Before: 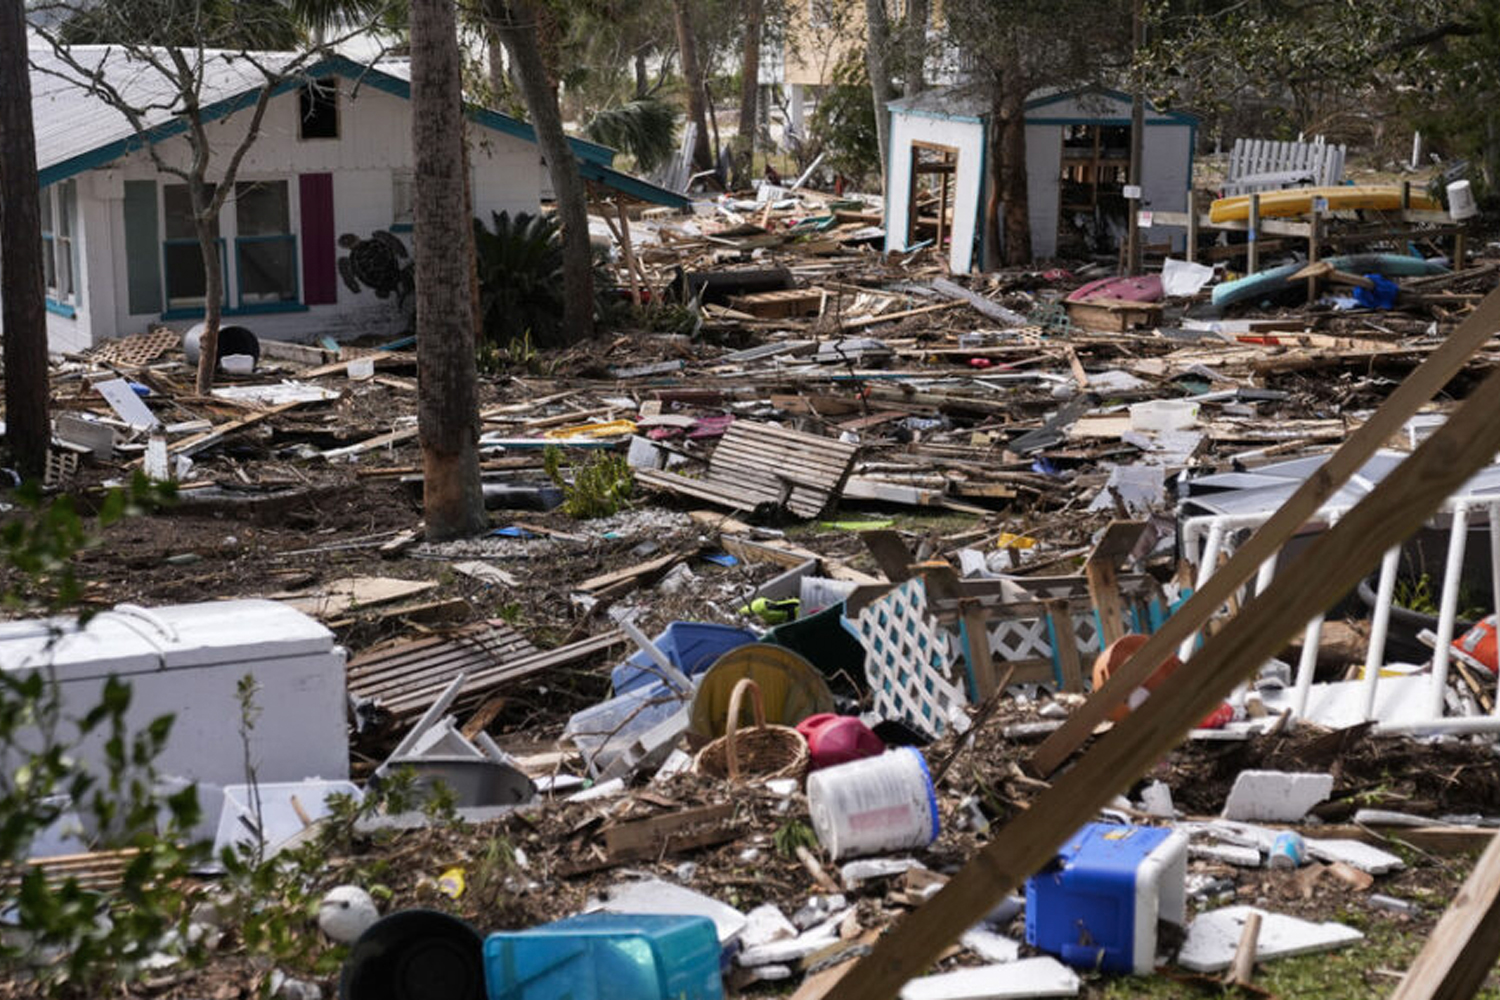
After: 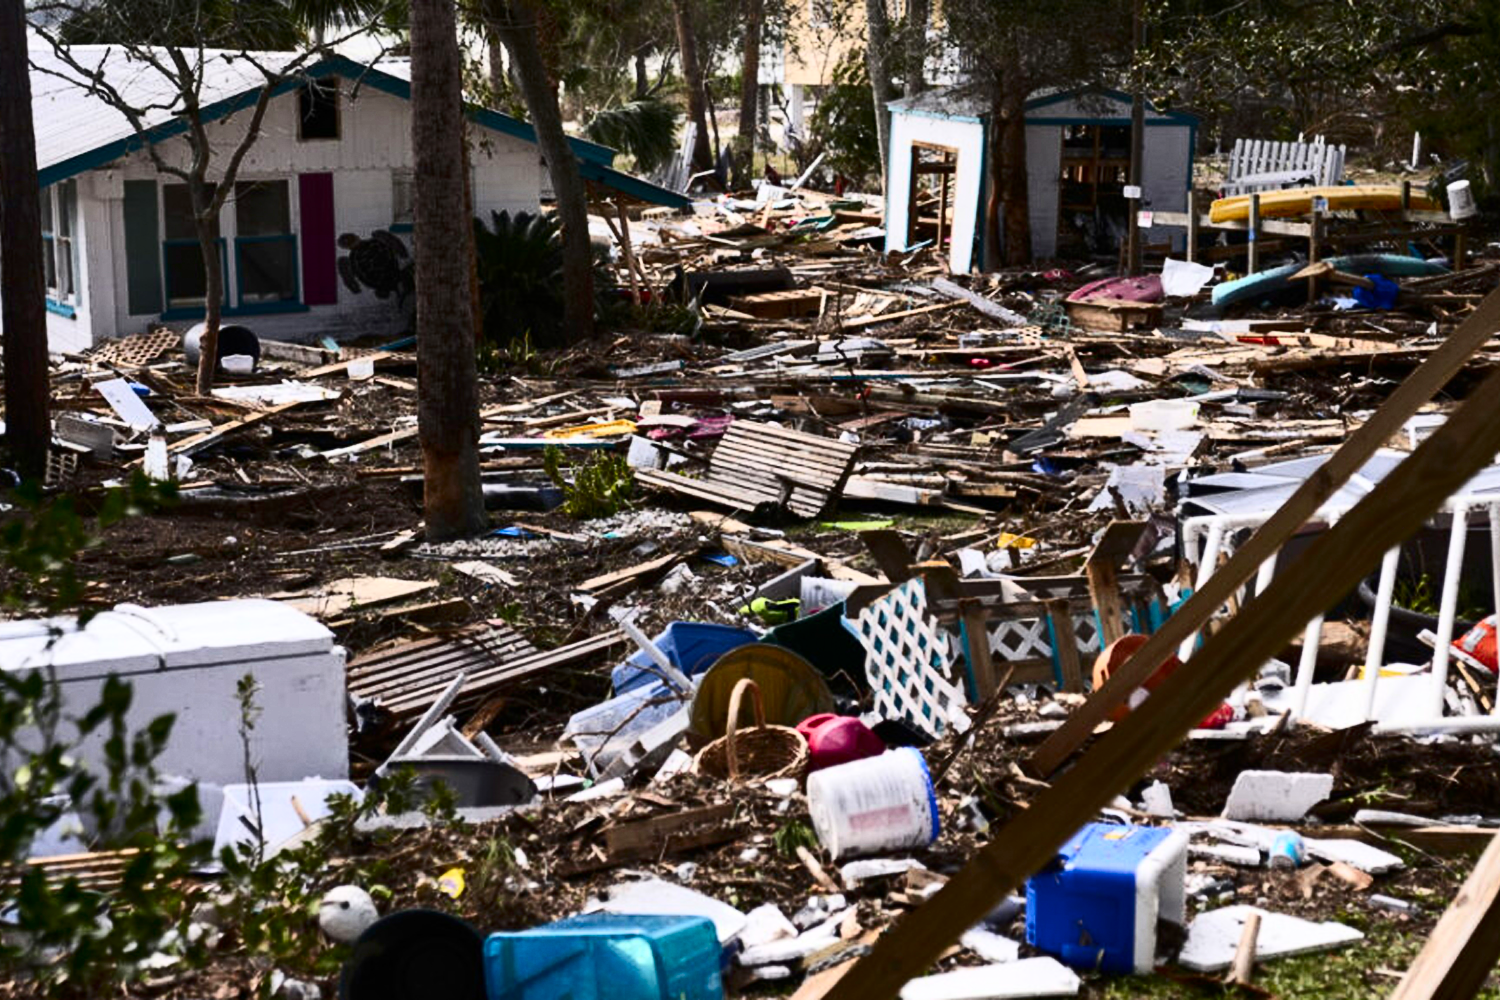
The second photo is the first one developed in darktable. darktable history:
contrast brightness saturation: contrast 0.397, brightness 0.054, saturation 0.257
